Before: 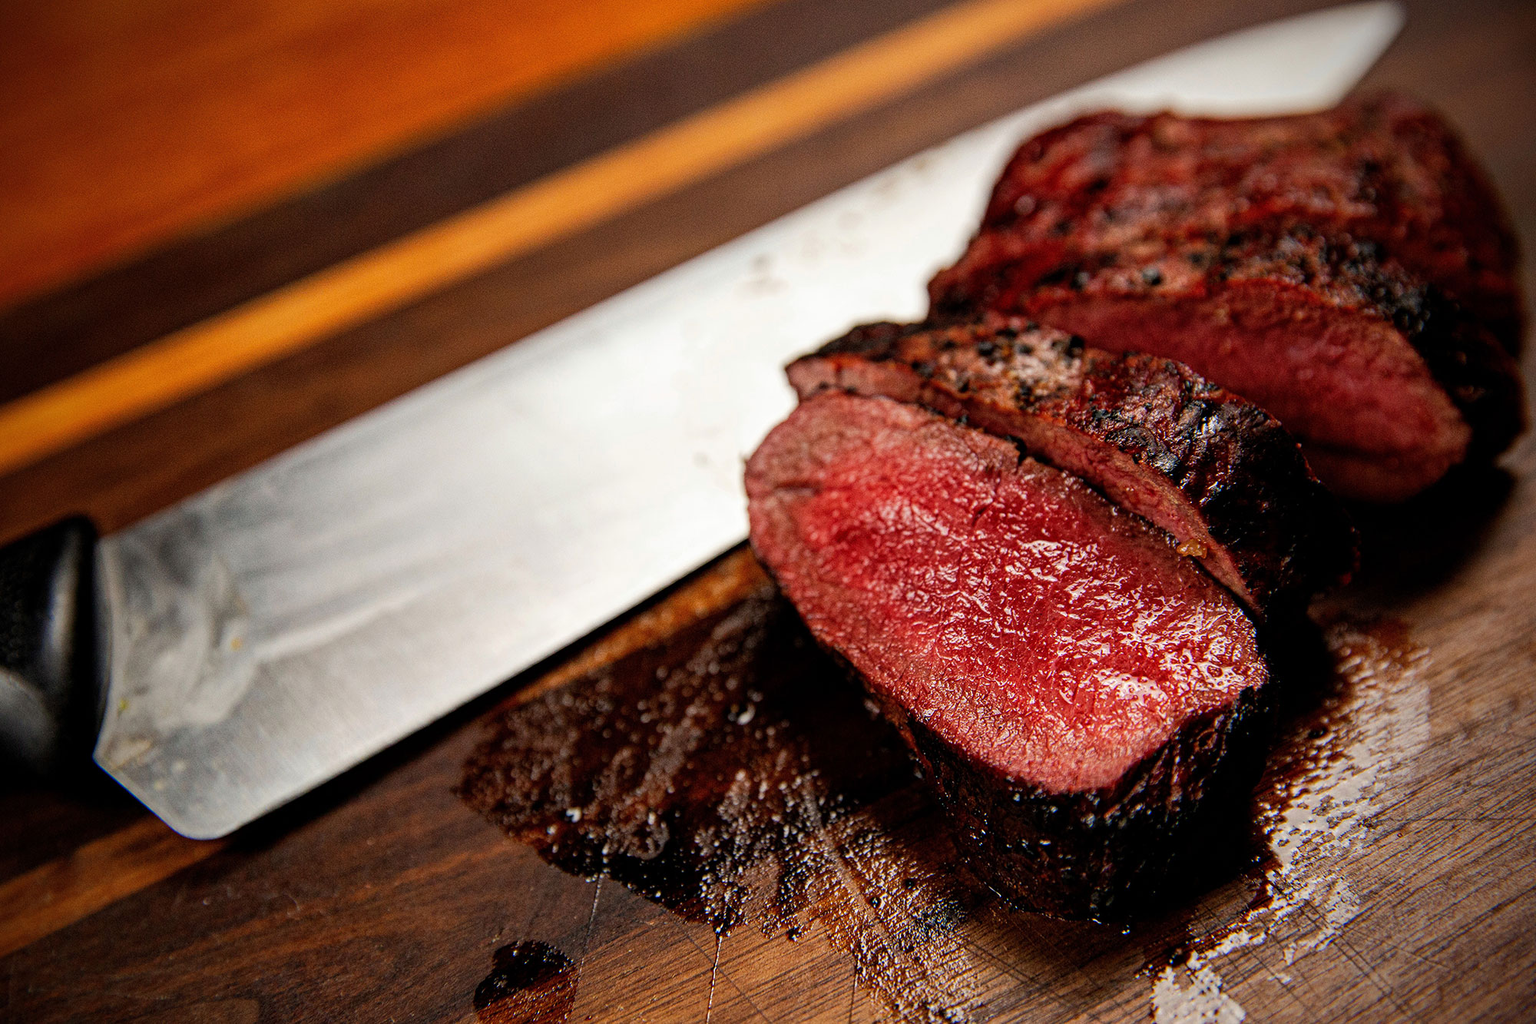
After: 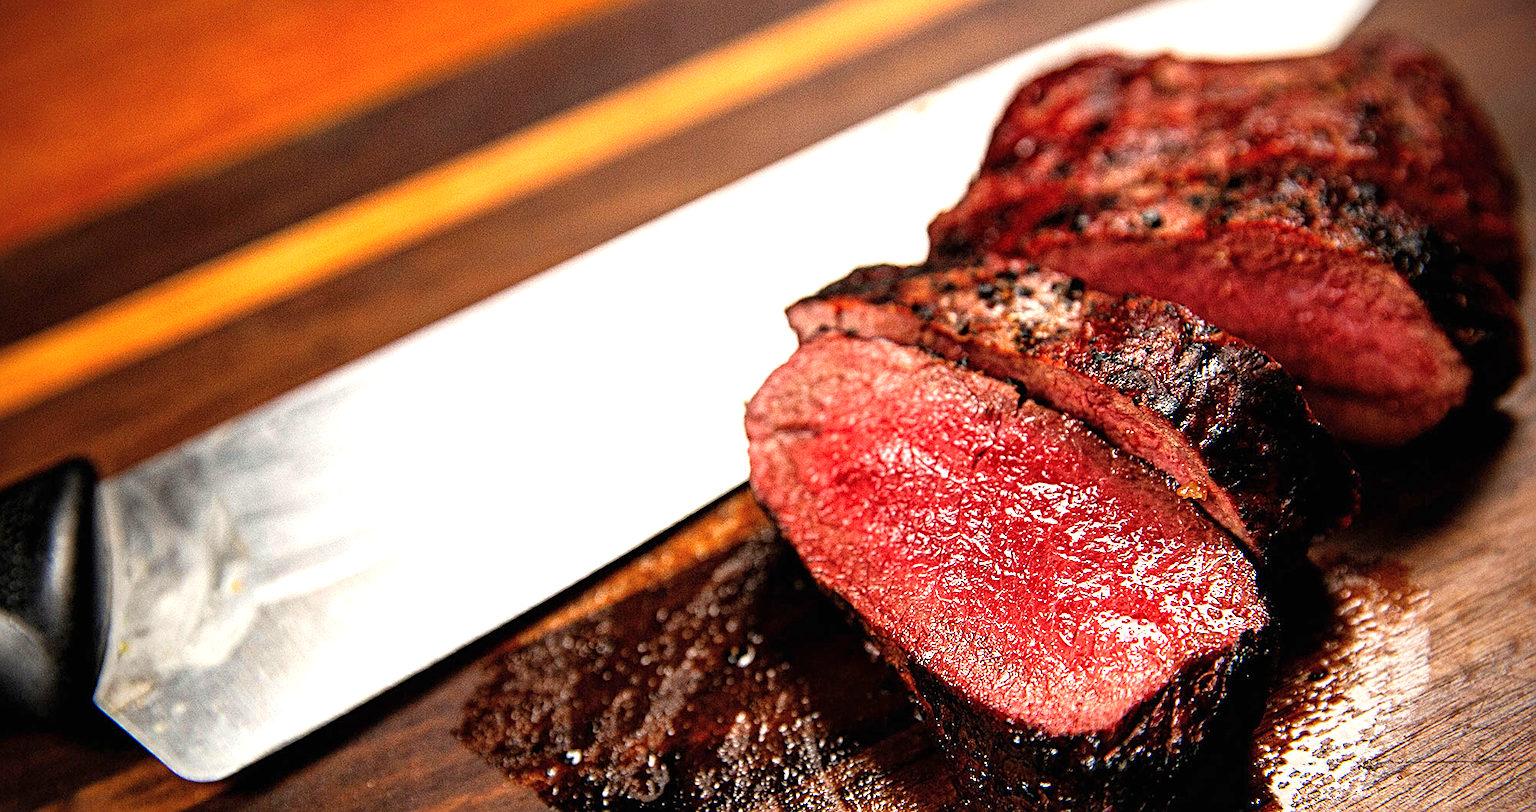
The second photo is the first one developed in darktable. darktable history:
crop and rotate: top 5.653%, bottom 14.967%
sharpen: on, module defaults
exposure: black level correction 0, exposure 1.199 EV, compensate exposure bias true, compensate highlight preservation false
